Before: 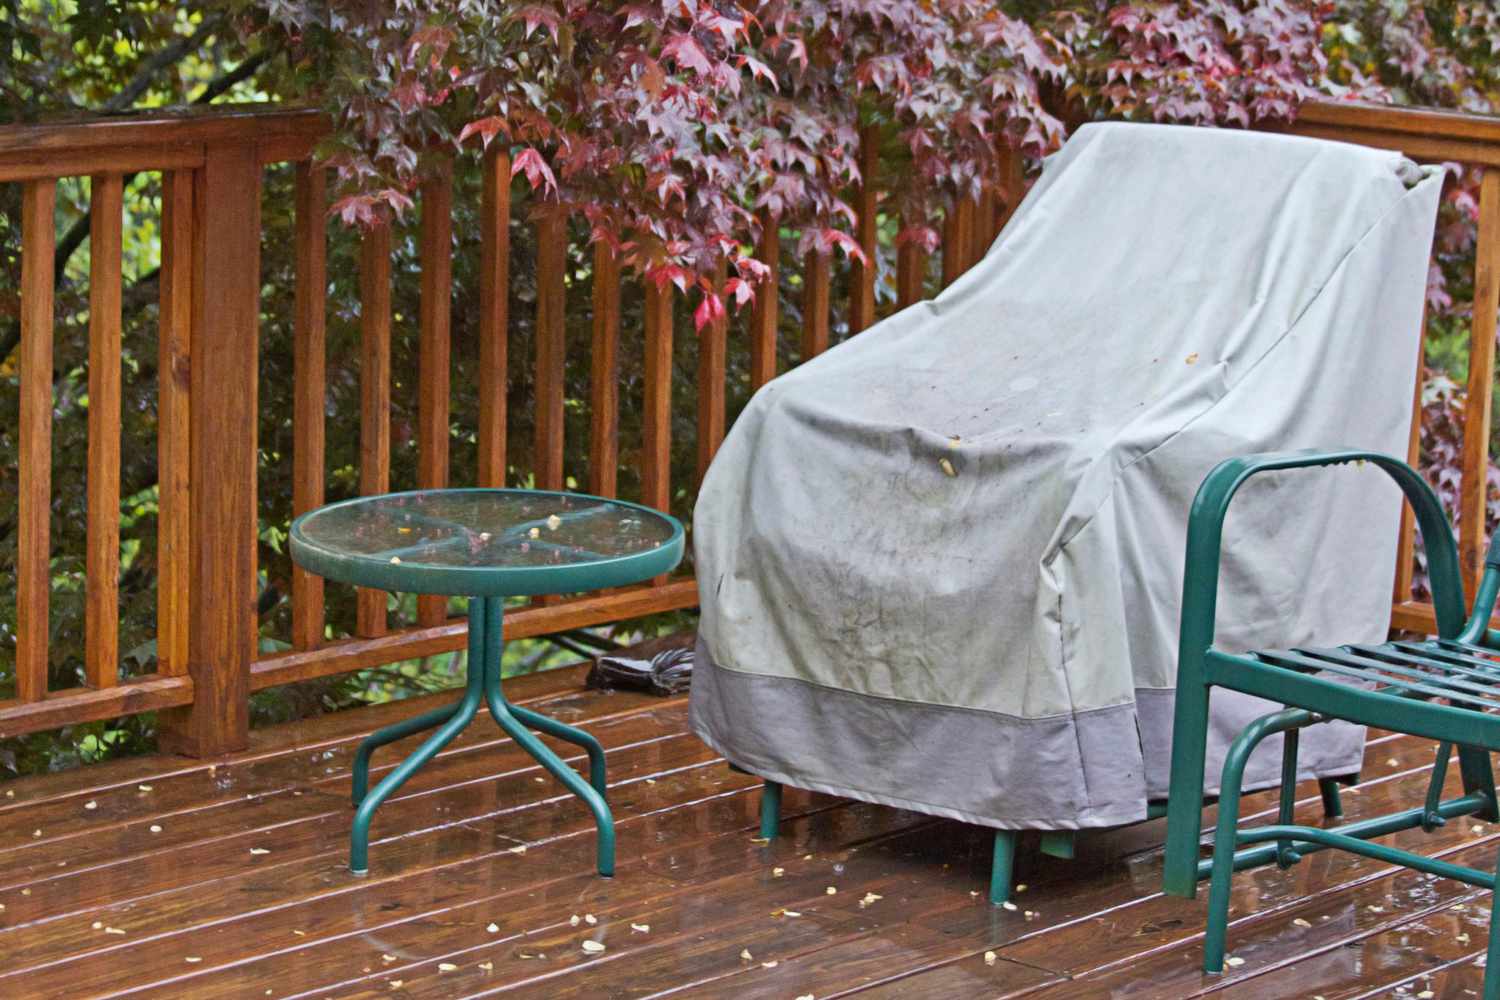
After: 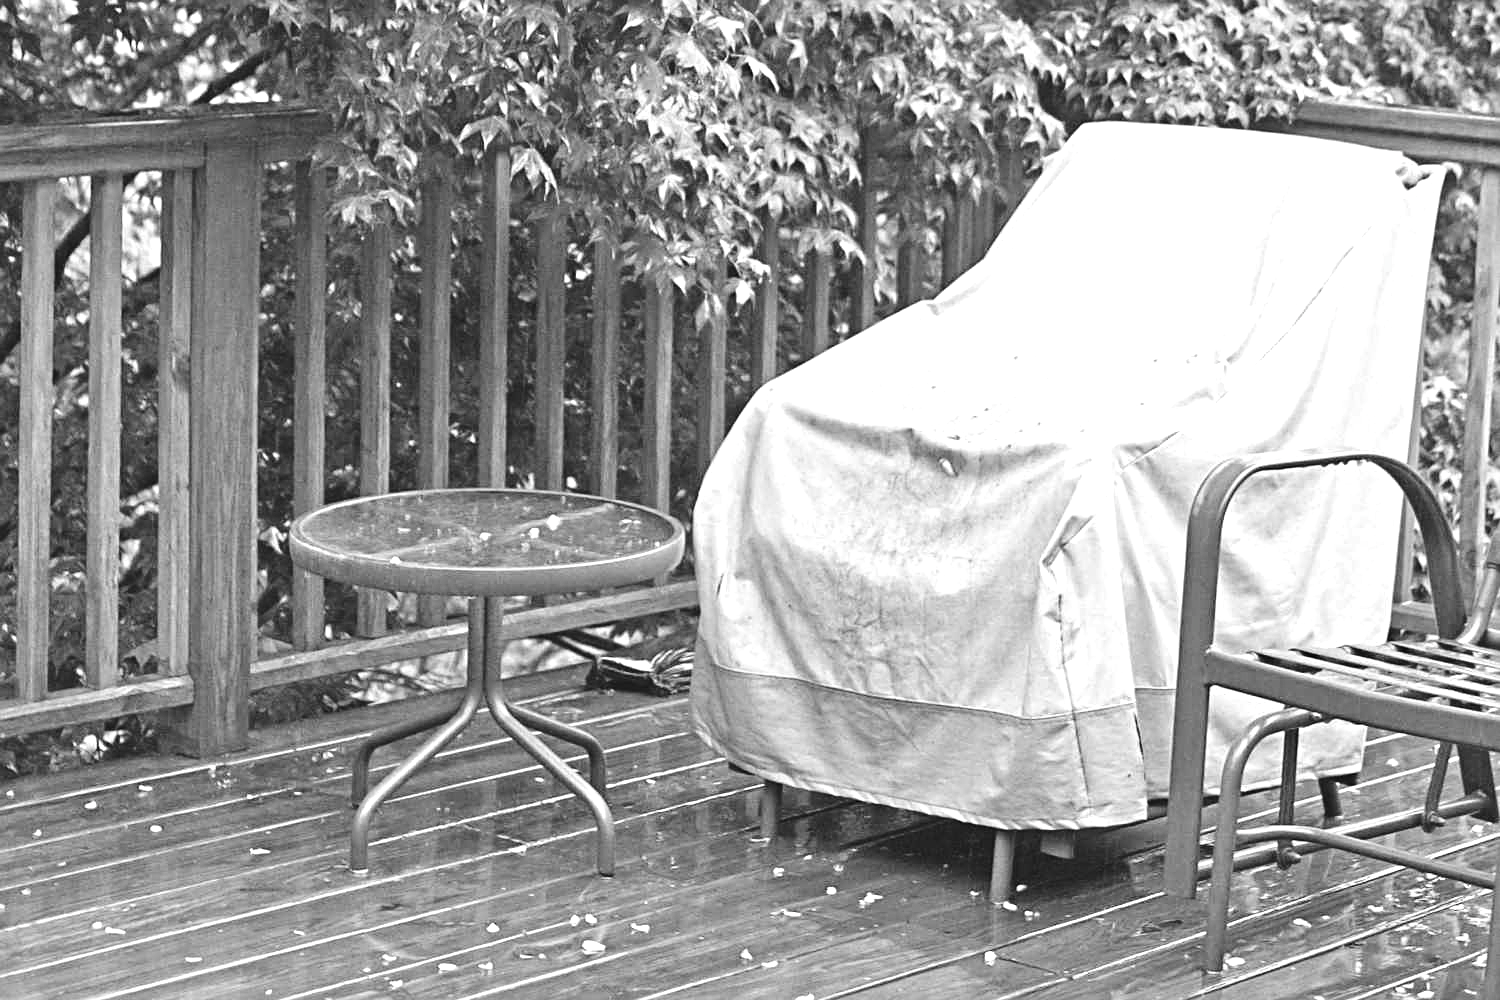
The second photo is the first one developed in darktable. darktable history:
tone curve: curves: ch0 [(0, 0.003) (0.117, 0.101) (0.257, 0.246) (0.408, 0.432) (0.611, 0.653) (0.824, 0.846) (1, 1)]; ch1 [(0, 0) (0.227, 0.197) (0.405, 0.421) (0.501, 0.501) (0.522, 0.53) (0.563, 0.572) (0.589, 0.611) (0.699, 0.709) (0.976, 0.992)]; ch2 [(0, 0) (0.208, 0.176) (0.377, 0.38) (0.5, 0.5) (0.537, 0.534) (0.571, 0.576) (0.681, 0.746) (1, 1)], color space Lab, independent channels, preserve colors none
sharpen: on, module defaults
exposure: black level correction -0.005, exposure 1 EV, compensate highlight preservation false
contrast brightness saturation: saturation -1
